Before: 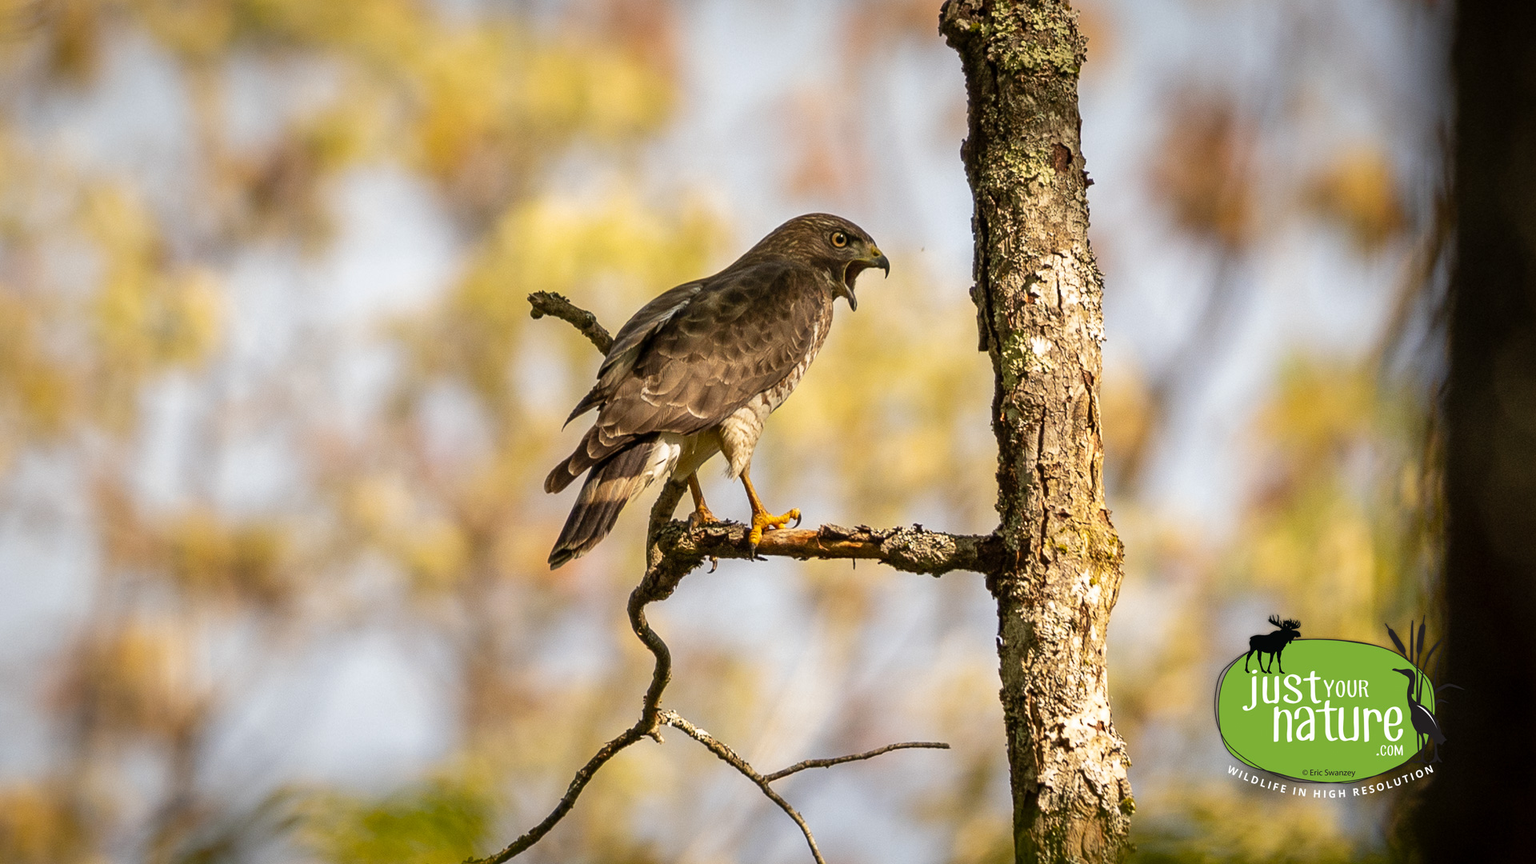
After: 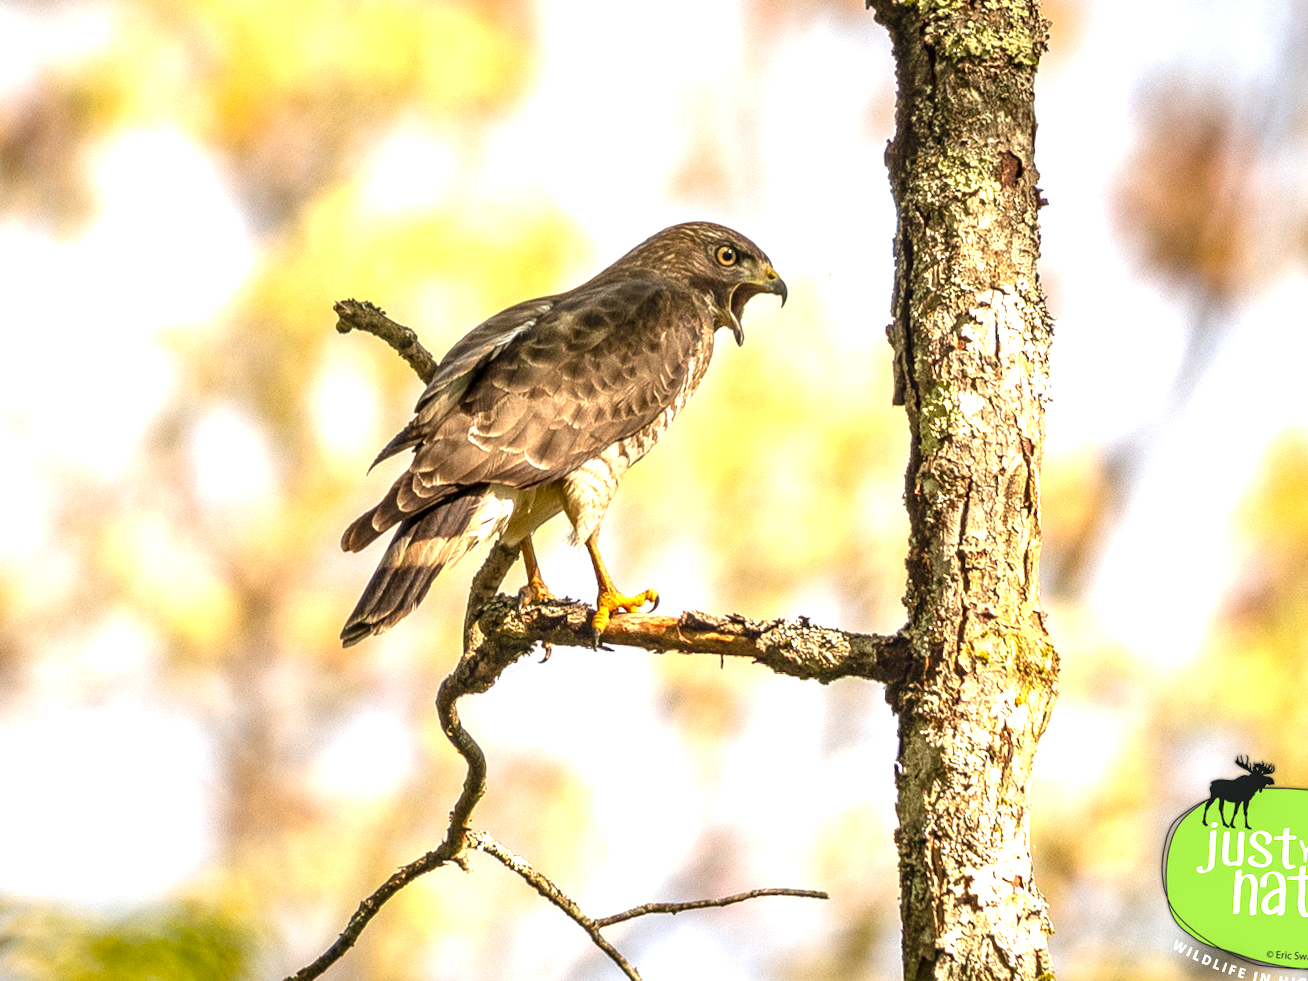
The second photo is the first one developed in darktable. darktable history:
exposure: black level correction 0, exposure 1.1 EV, compensate highlight preservation false
crop and rotate: angle -3.27°, left 14.277%, top 0.028%, right 10.766%, bottom 0.028%
local contrast: detail 130%
